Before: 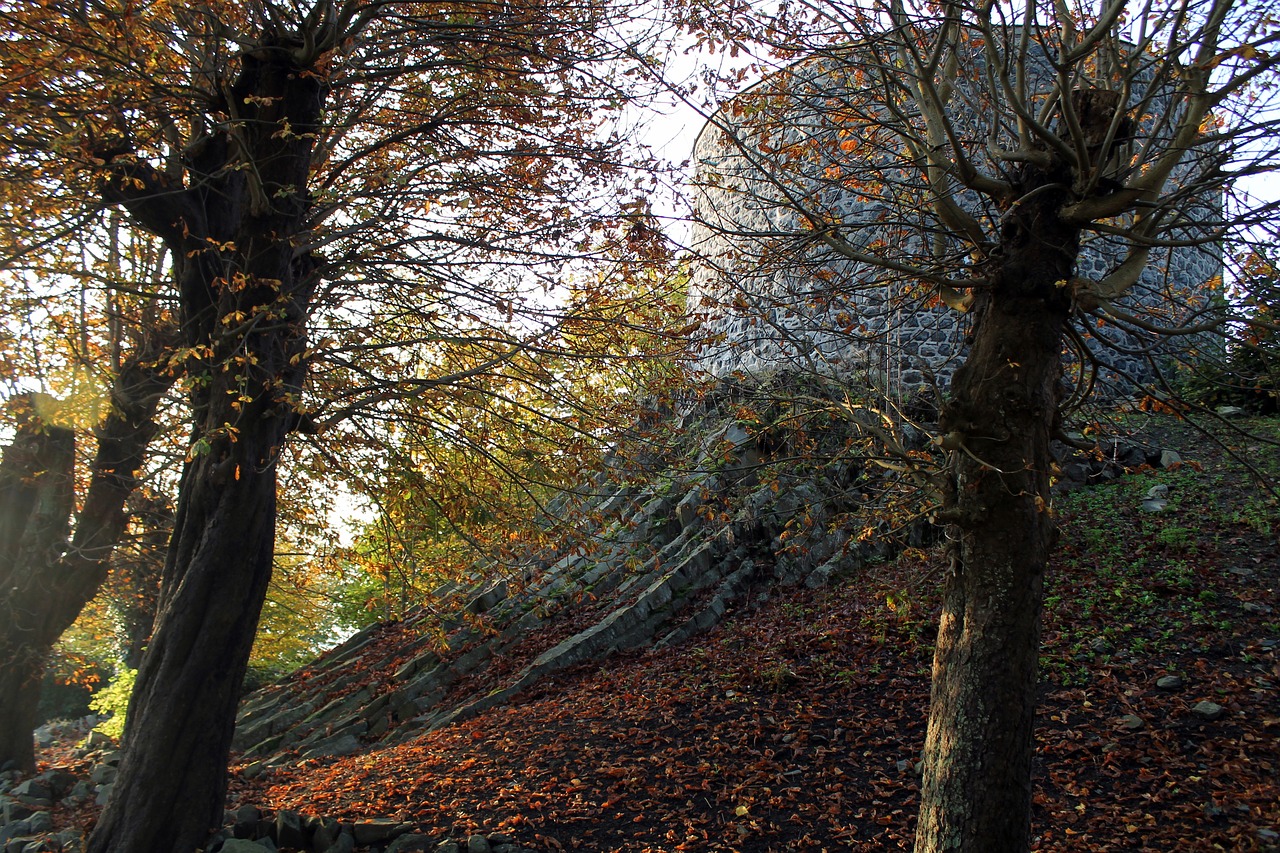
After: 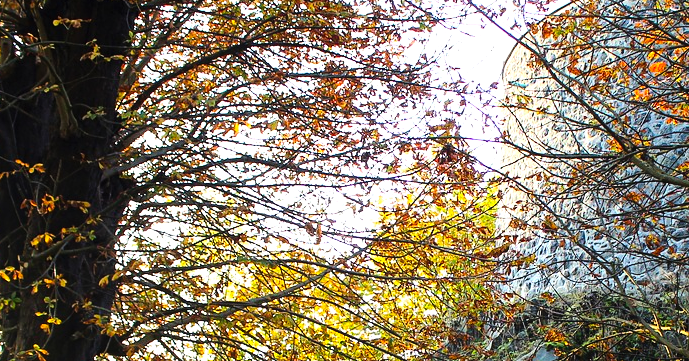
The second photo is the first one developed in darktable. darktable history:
crop: left 14.996%, top 9.216%, right 31.131%, bottom 48.454%
contrast equalizer: y [[0.439, 0.44, 0.442, 0.457, 0.493, 0.498], [0.5 ×6], [0.5 ×6], [0 ×6], [0 ×6]], mix 0.308
contrast brightness saturation: contrast 0.196, brightness 0.157, saturation 0.226
color balance rgb: perceptual saturation grading › global saturation 14.97%, global vibrance 25.151%
tone equalizer: -8 EV -0.739 EV, -7 EV -0.7 EV, -6 EV -0.616 EV, -5 EV -0.402 EV, -3 EV 0.379 EV, -2 EV 0.6 EV, -1 EV 0.685 EV, +0 EV 0.722 EV, smoothing 1
